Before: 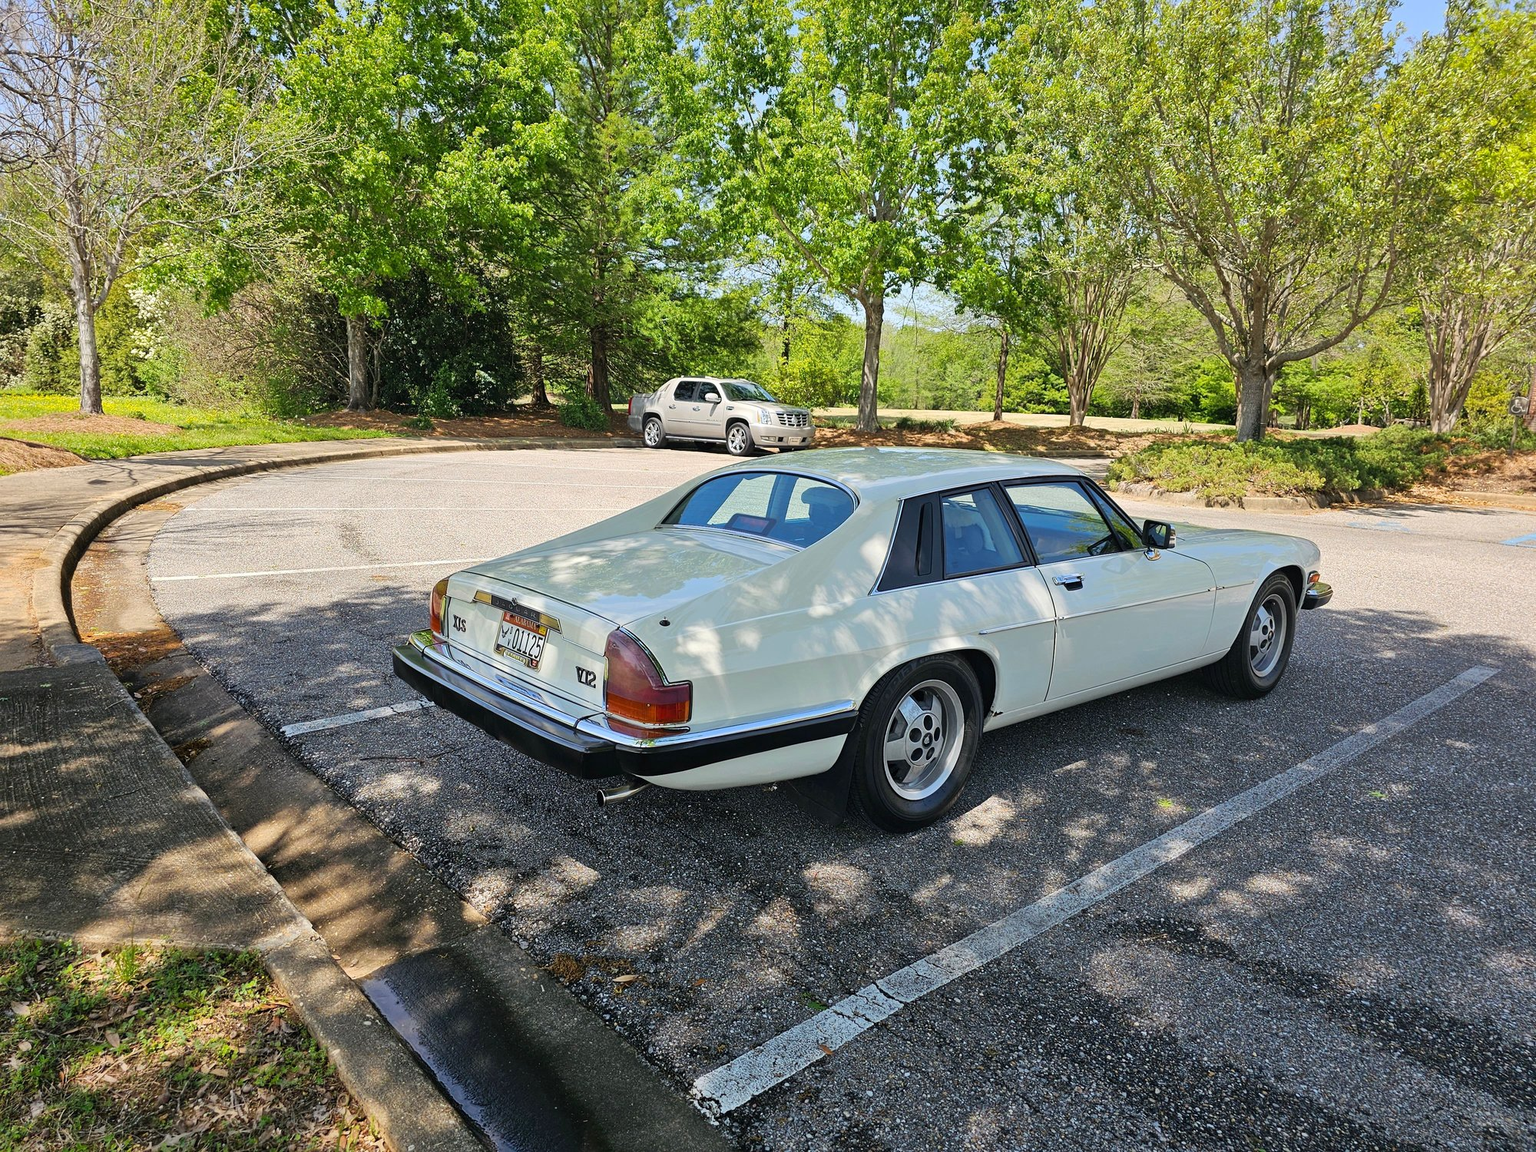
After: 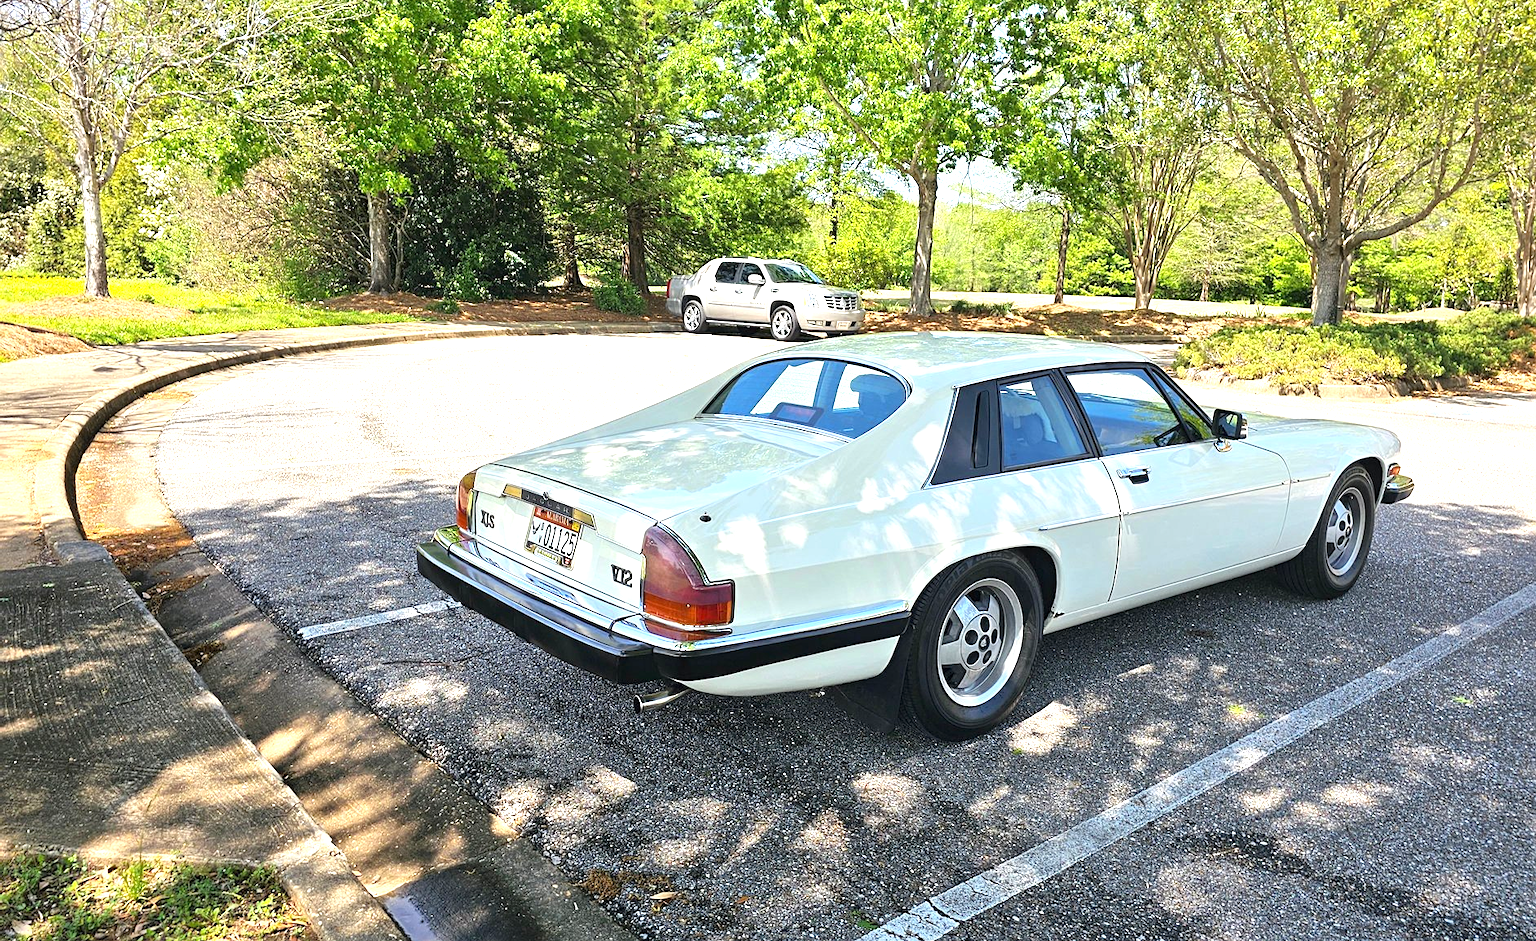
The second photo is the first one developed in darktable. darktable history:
exposure: exposure 1 EV, compensate highlight preservation false
sharpen: amount 0.2
crop and rotate: angle 0.03°, top 11.643%, right 5.651%, bottom 11.189%
